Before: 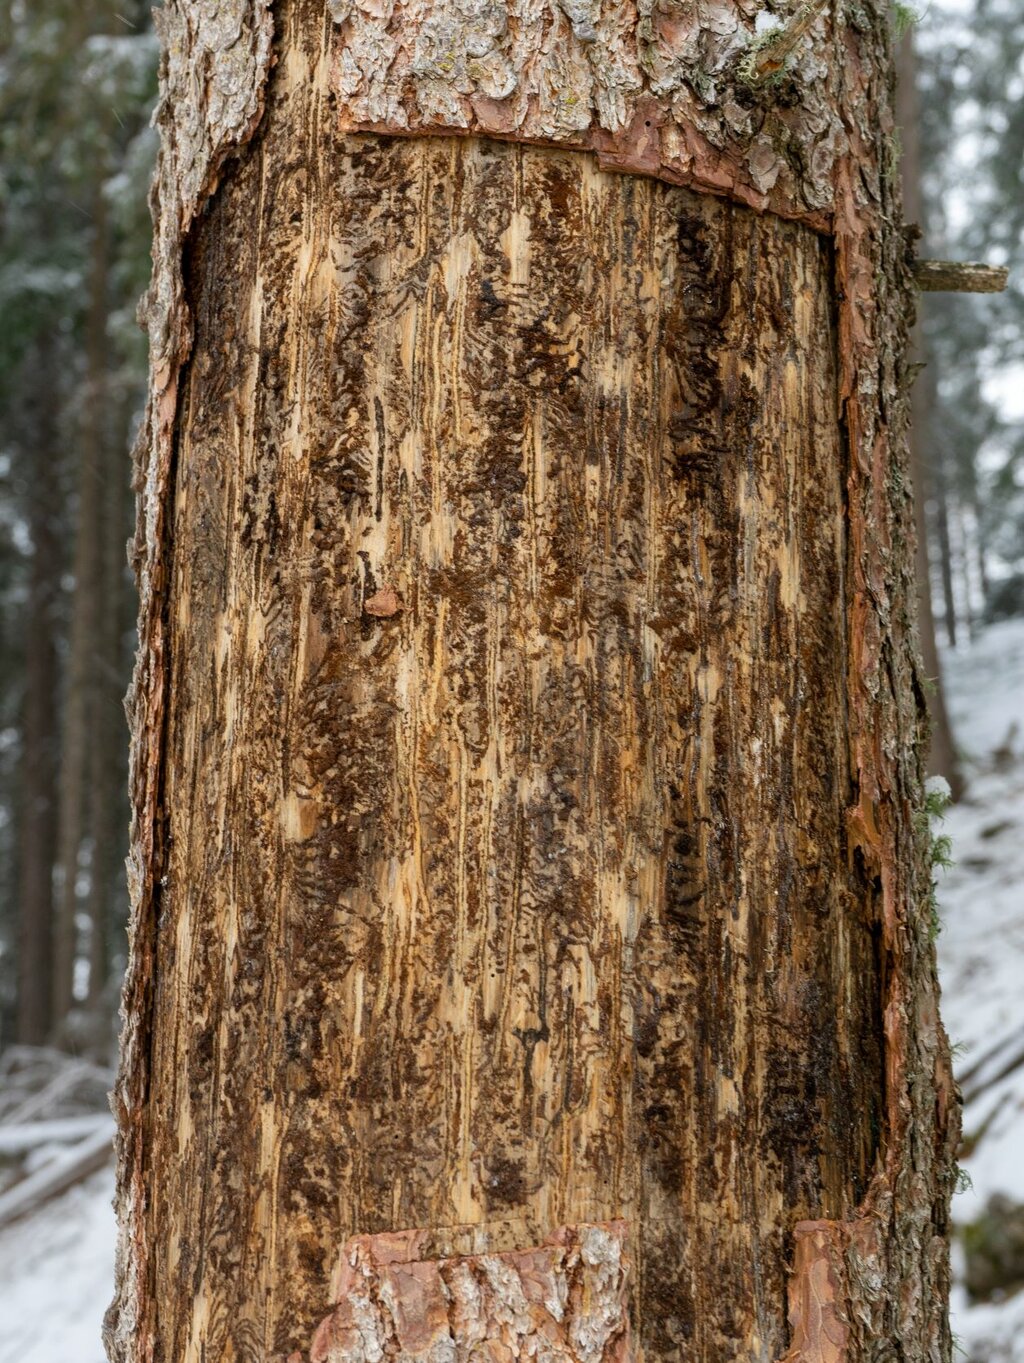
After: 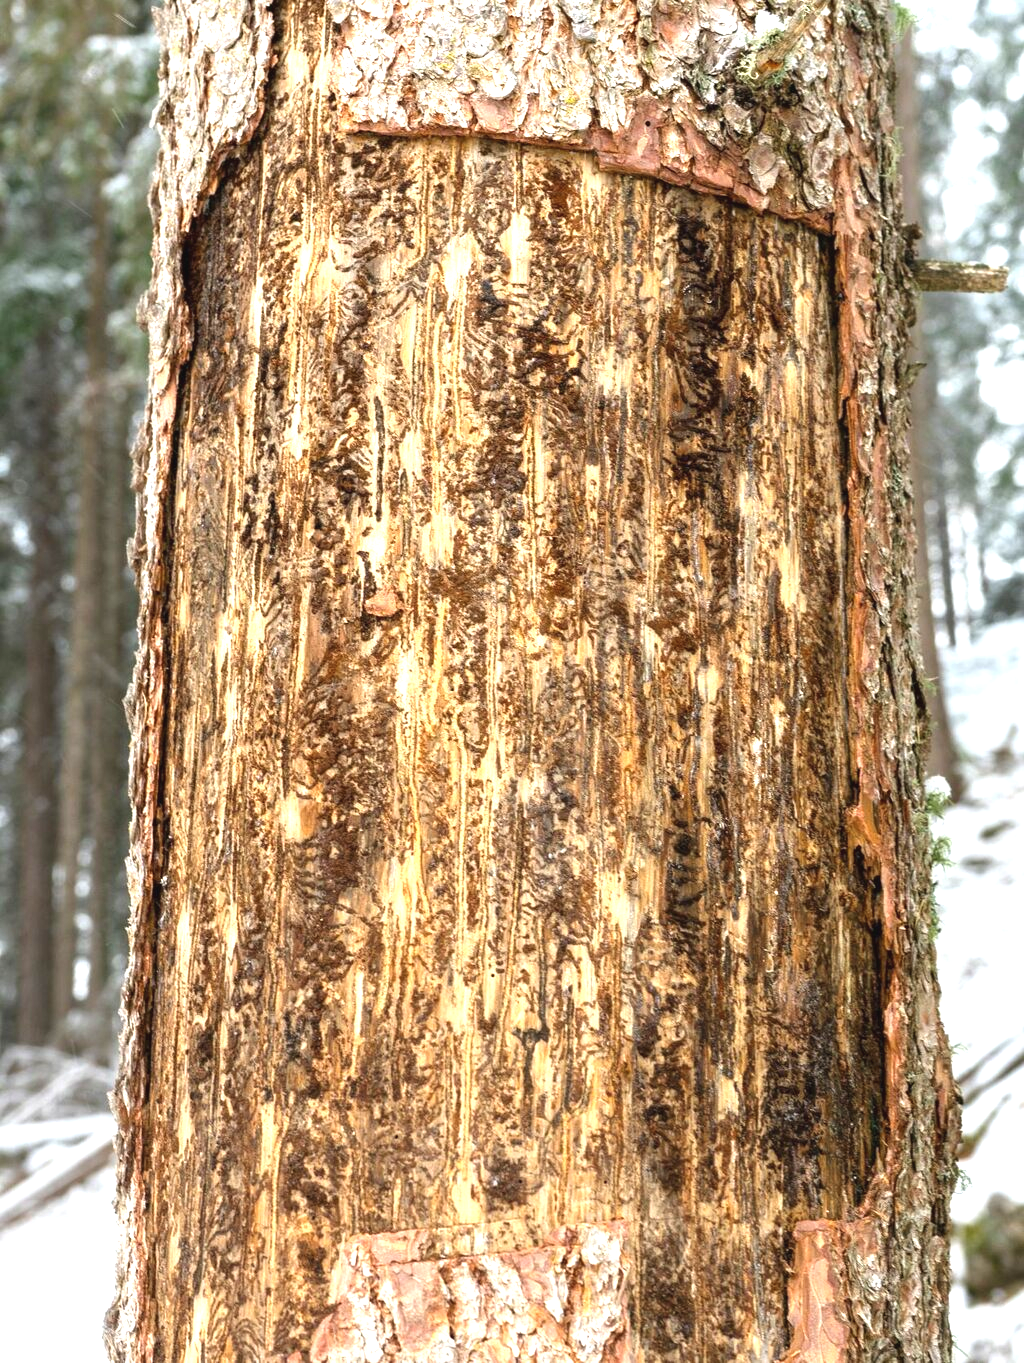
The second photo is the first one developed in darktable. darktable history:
exposure: black level correction -0.002, exposure 1.337 EV, compensate highlight preservation false
